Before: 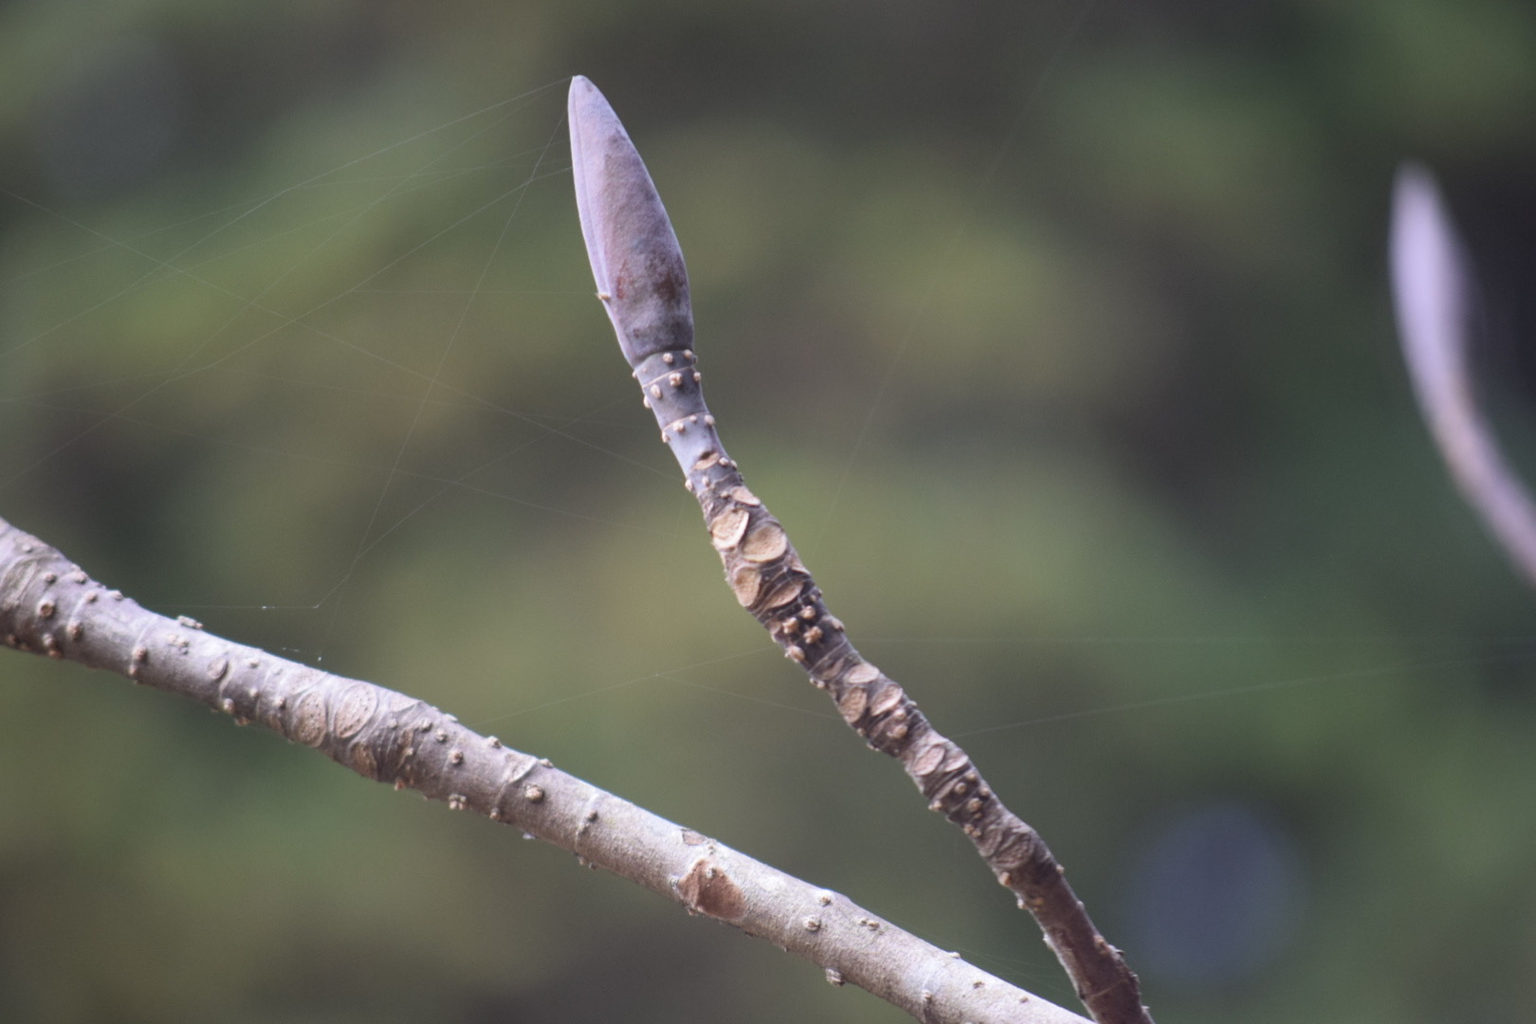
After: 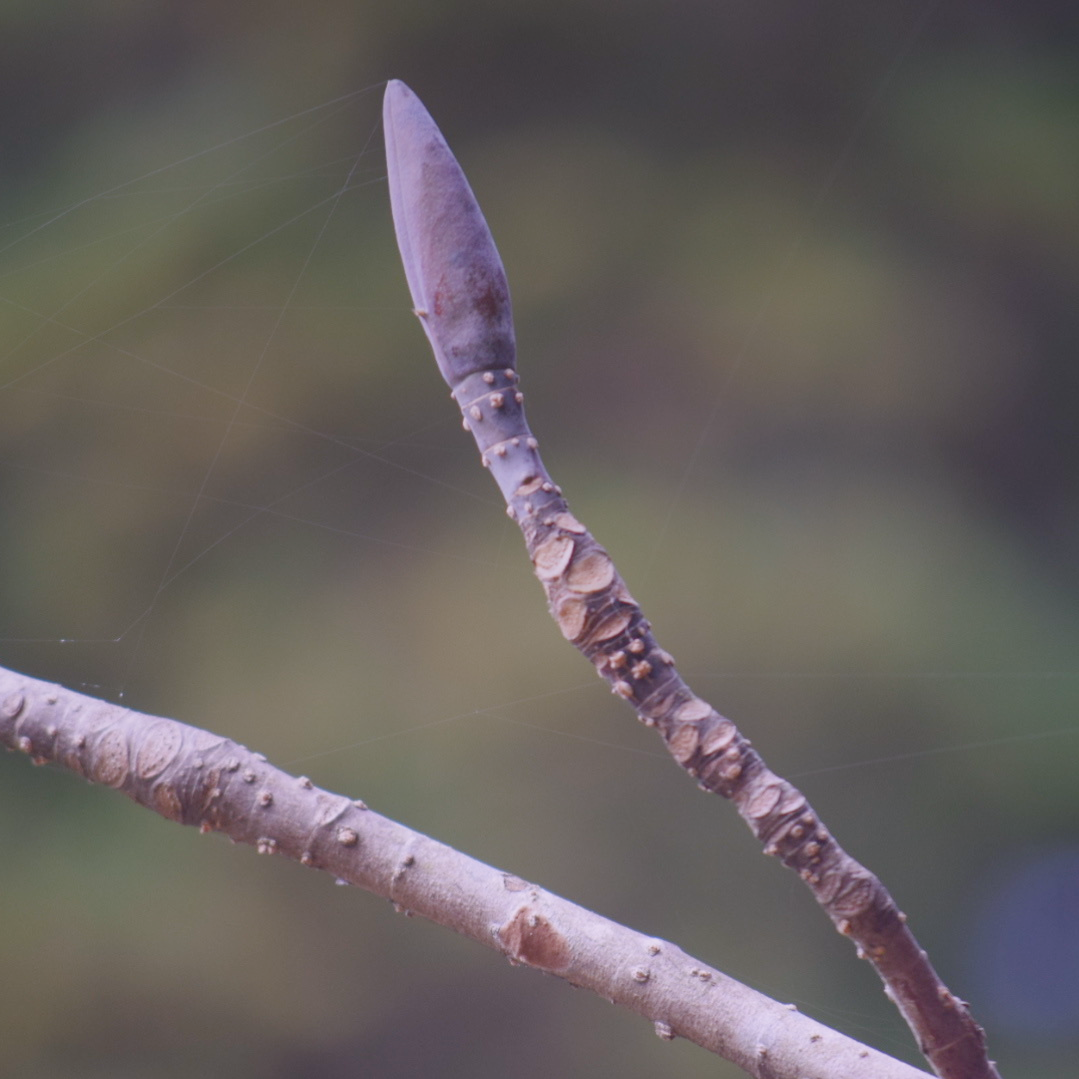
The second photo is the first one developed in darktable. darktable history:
color balance rgb: shadows lift › chroma 1%, shadows lift › hue 113°, highlights gain › chroma 0.2%, highlights gain › hue 333°, perceptual saturation grading › global saturation 20%, perceptual saturation grading › highlights -50%, perceptual saturation grading › shadows 25%, contrast -20%
white balance: red 1.066, blue 1.119
crop and rotate: left 13.342%, right 19.991%
graduated density: on, module defaults
